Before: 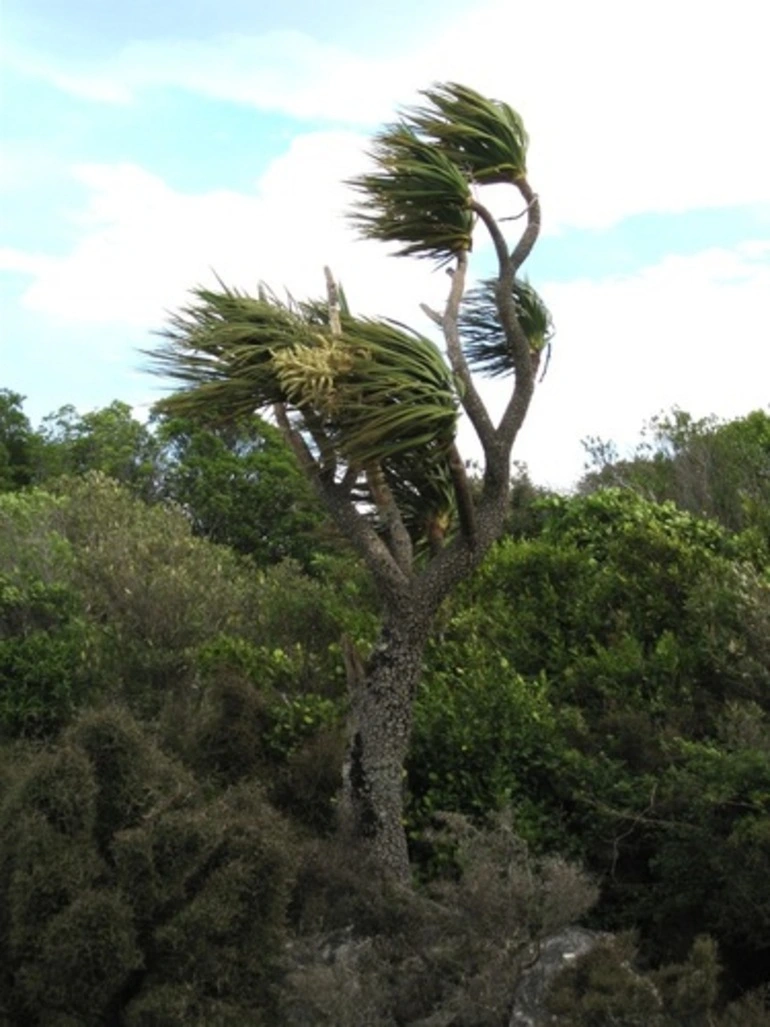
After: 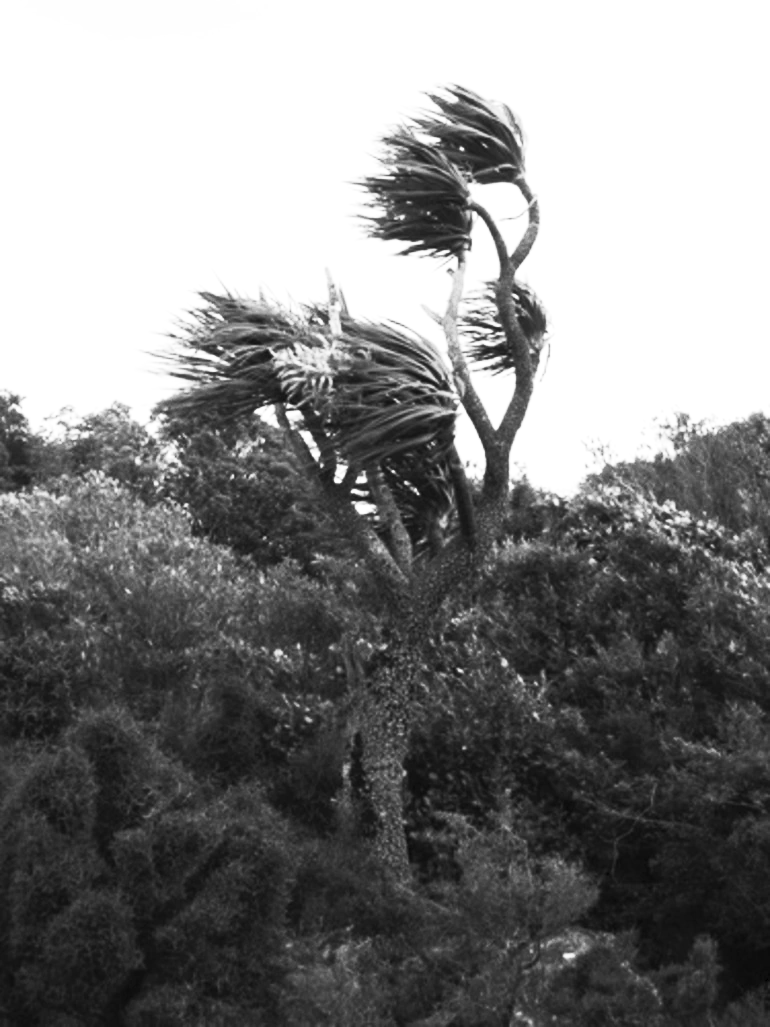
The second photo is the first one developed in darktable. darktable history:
contrast brightness saturation: contrast 0.53, brightness 0.47, saturation -1
color balance: contrast 8.5%, output saturation 105%
